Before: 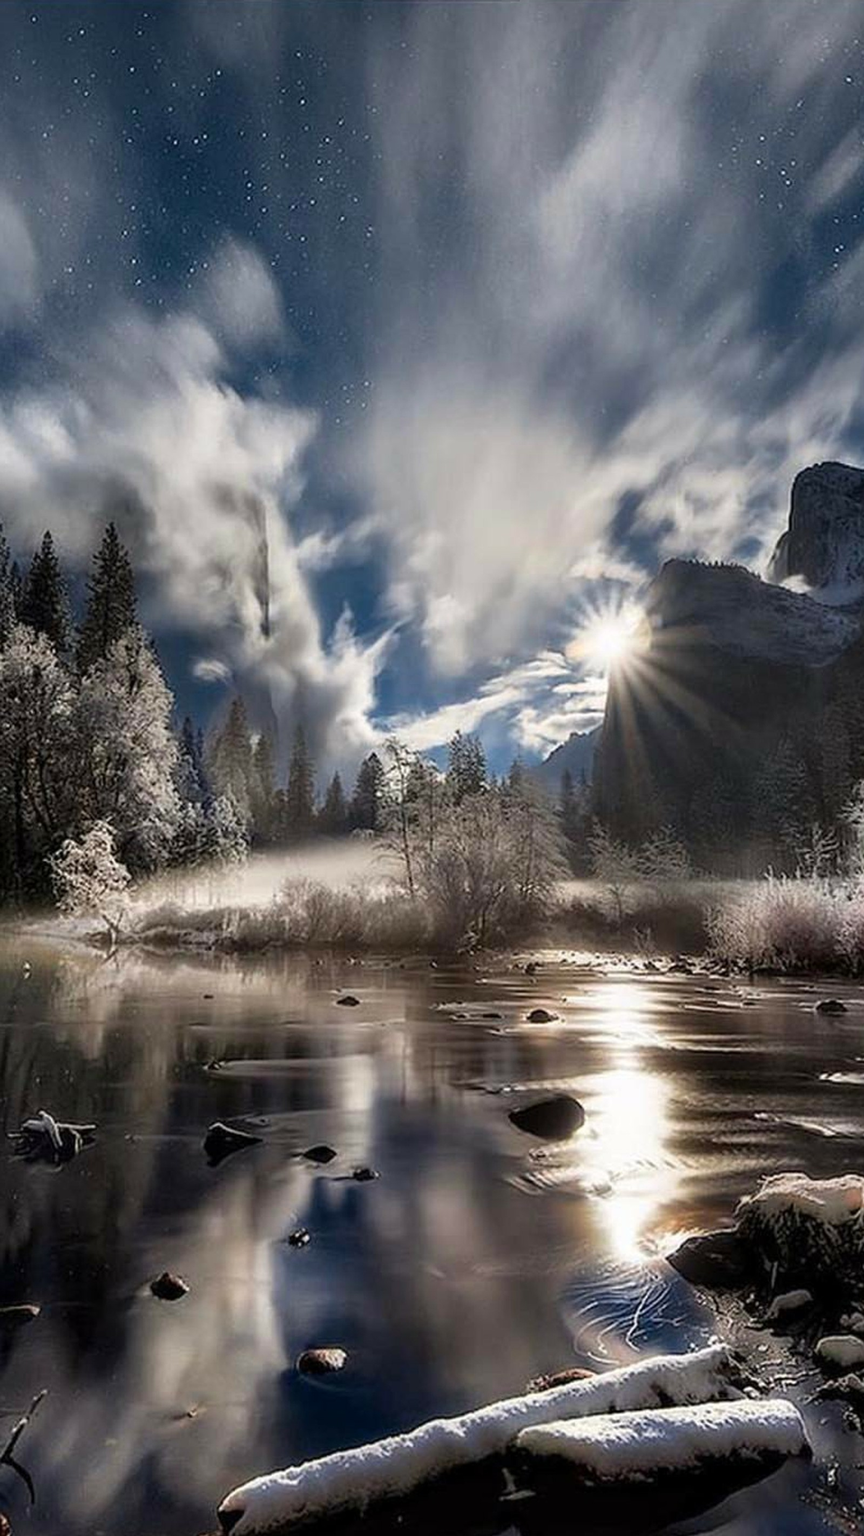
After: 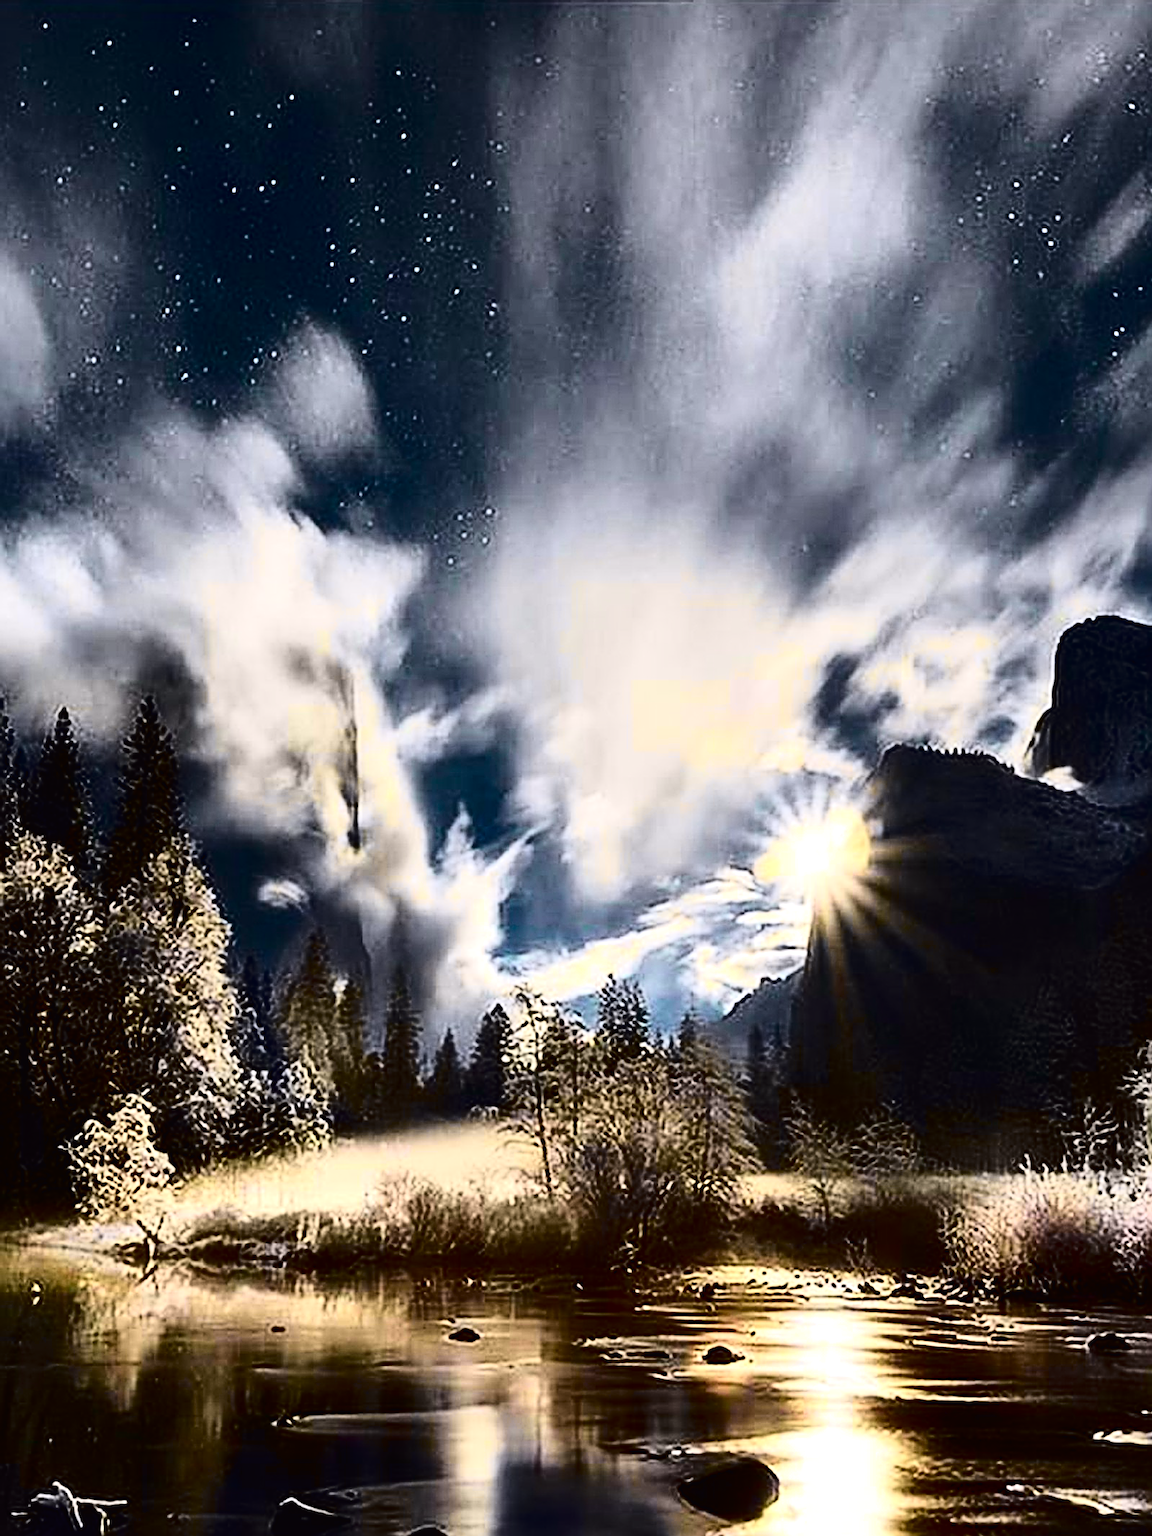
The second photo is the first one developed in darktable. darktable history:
tone curve: curves: ch0 [(0, 0.011) (0.053, 0.026) (0.174, 0.115) (0.398, 0.444) (0.673, 0.775) (0.829, 0.906) (0.991, 0.981)]; ch1 [(0, 0) (0.264, 0.22) (0.407, 0.373) (0.463, 0.457) (0.492, 0.501) (0.512, 0.513) (0.54, 0.543) (0.585, 0.617) (0.659, 0.686) (0.78, 0.8) (1, 1)]; ch2 [(0, 0) (0.438, 0.449) (0.473, 0.469) (0.503, 0.5) (0.523, 0.534) (0.562, 0.591) (0.612, 0.627) (0.701, 0.707) (1, 1)], color space Lab, independent channels, preserve colors none
sharpen: radius 2.676, amount 0.669
color balance: output saturation 110%
crop: bottom 24.988%
contrast brightness saturation: contrast 0.2, brightness -0.11, saturation 0.1
color zones: curves: ch0 [(0.224, 0.526) (0.75, 0.5)]; ch1 [(0.055, 0.526) (0.224, 0.761) (0.377, 0.526) (0.75, 0.5)]
tone equalizer: -8 EV -0.417 EV, -7 EV -0.389 EV, -6 EV -0.333 EV, -5 EV -0.222 EV, -3 EV 0.222 EV, -2 EV 0.333 EV, -1 EV 0.389 EV, +0 EV 0.417 EV, edges refinement/feathering 500, mask exposure compensation -1.57 EV, preserve details no
